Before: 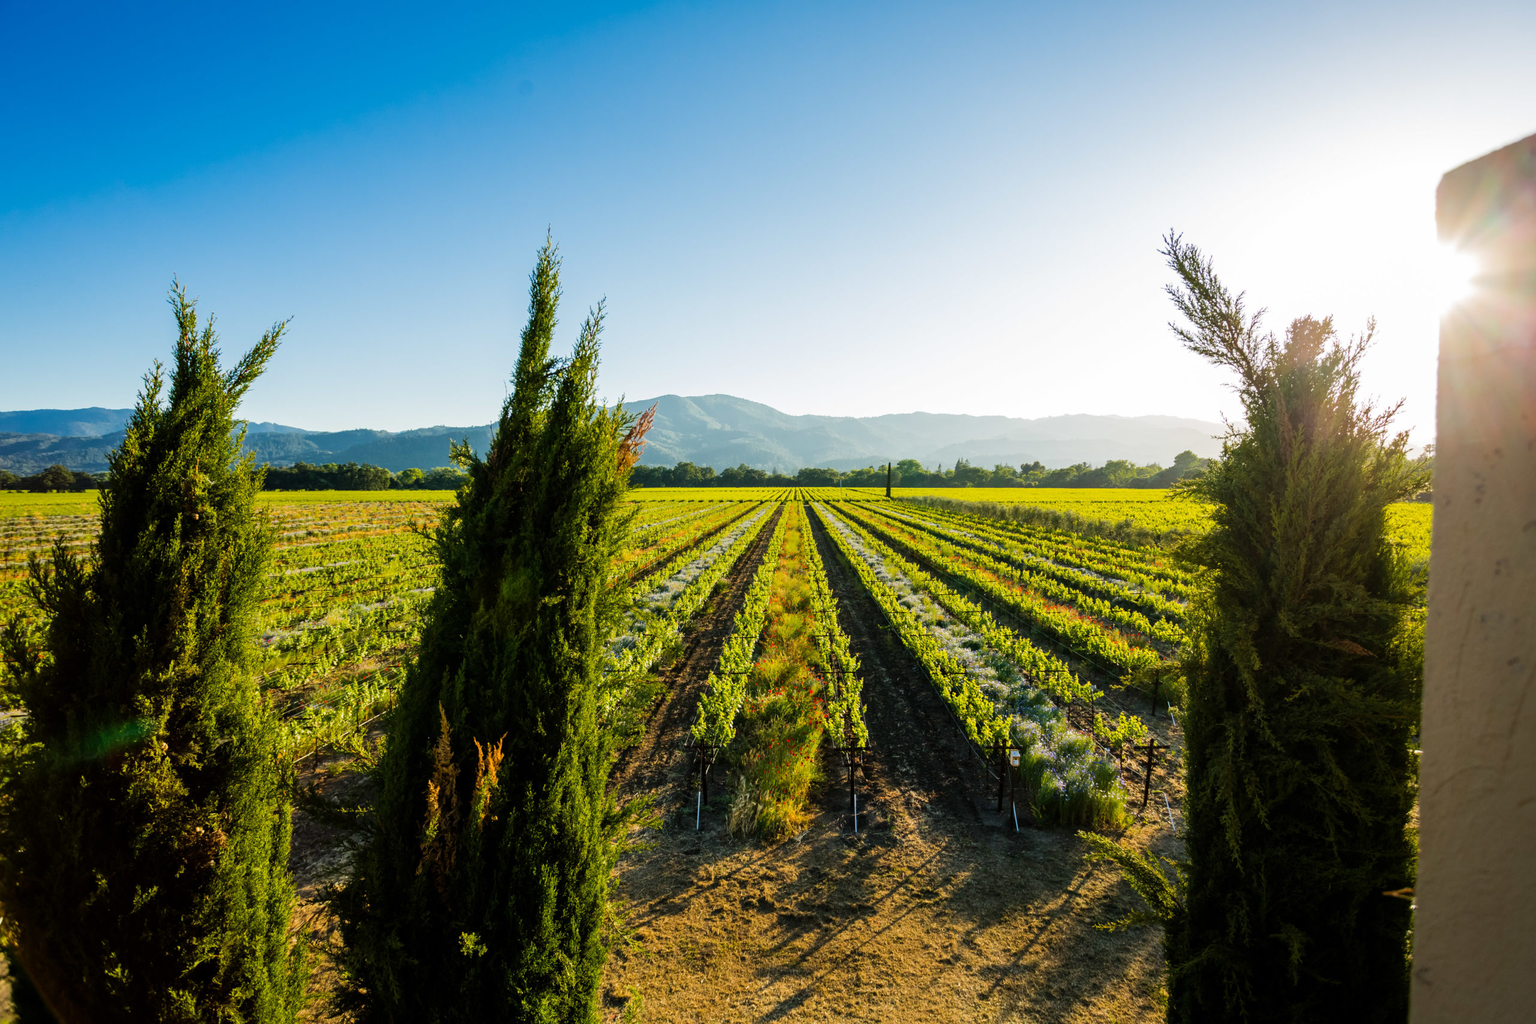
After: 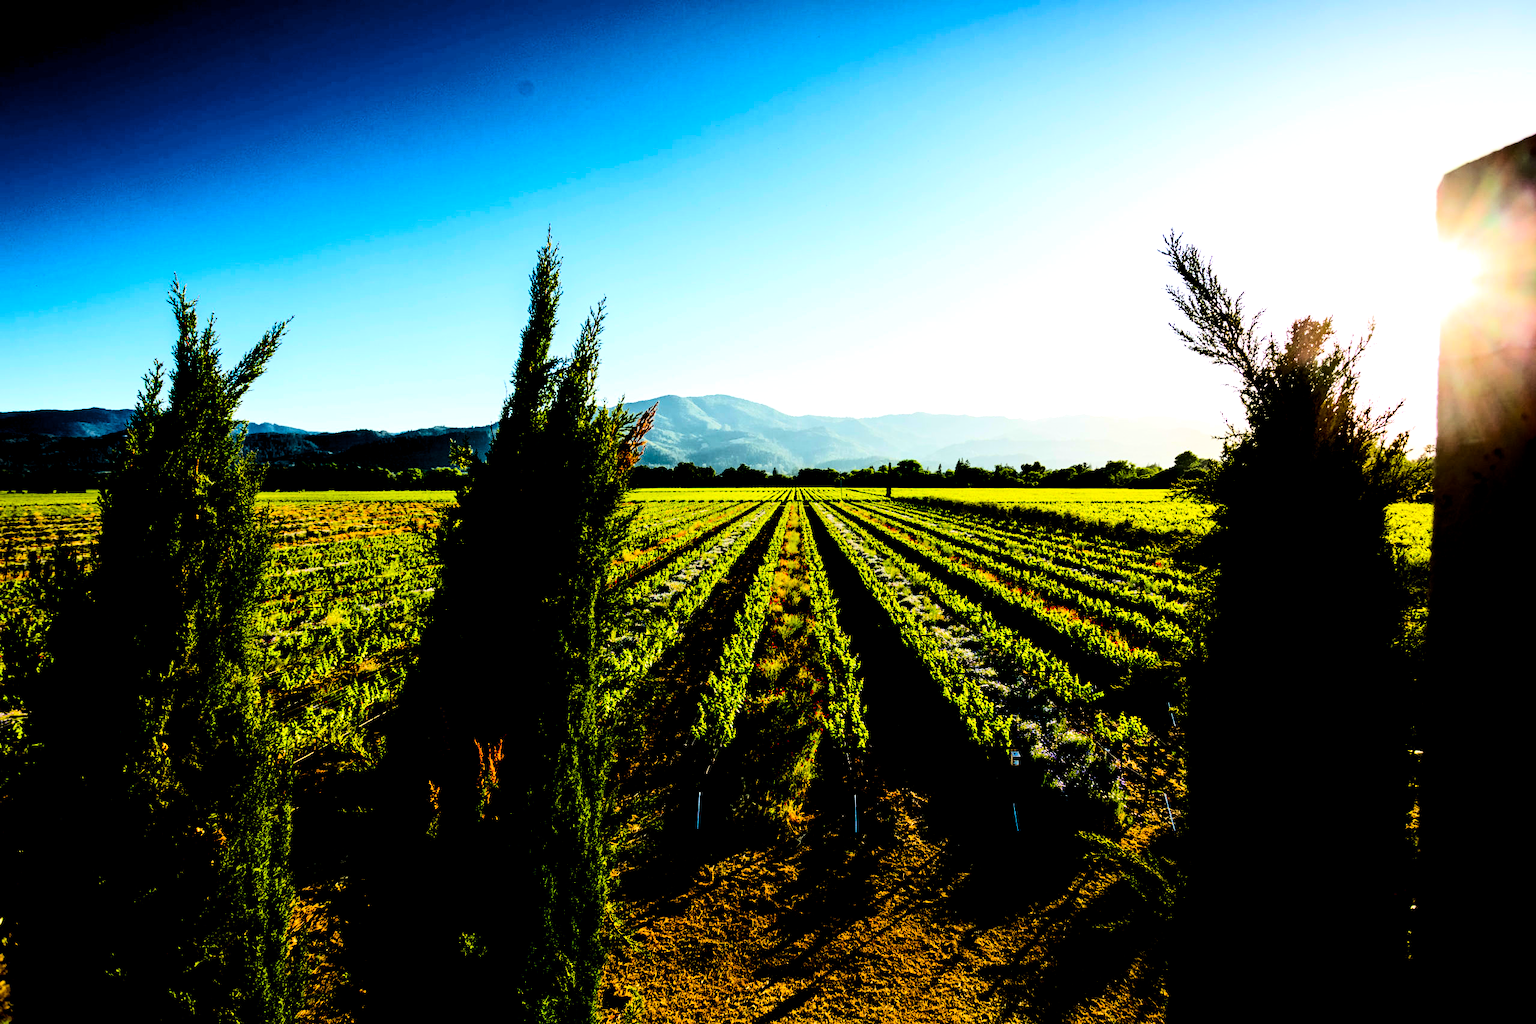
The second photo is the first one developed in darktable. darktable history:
levels: levels [0.029, 0.545, 0.971]
contrast brightness saturation: contrast 0.77, brightness -1, saturation 1
